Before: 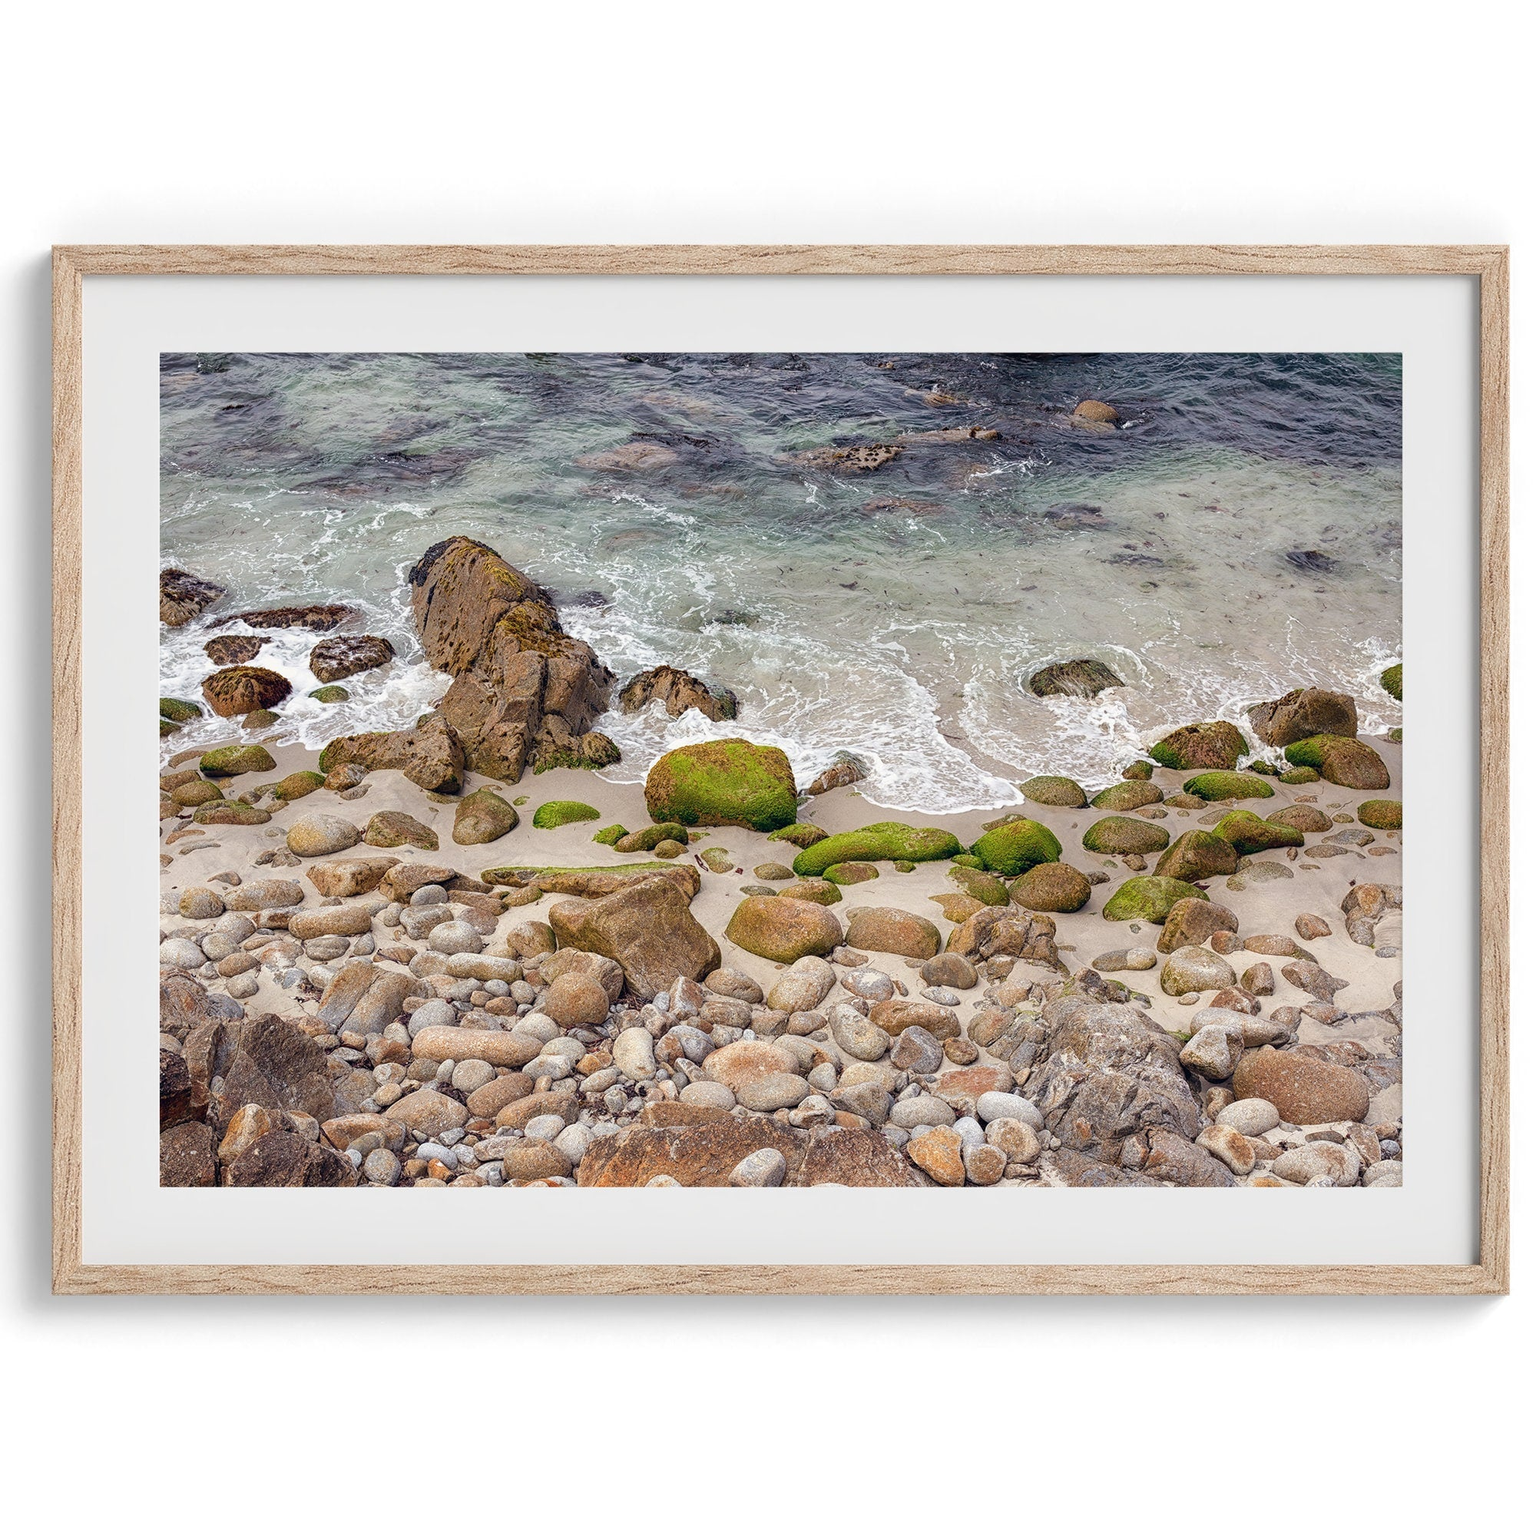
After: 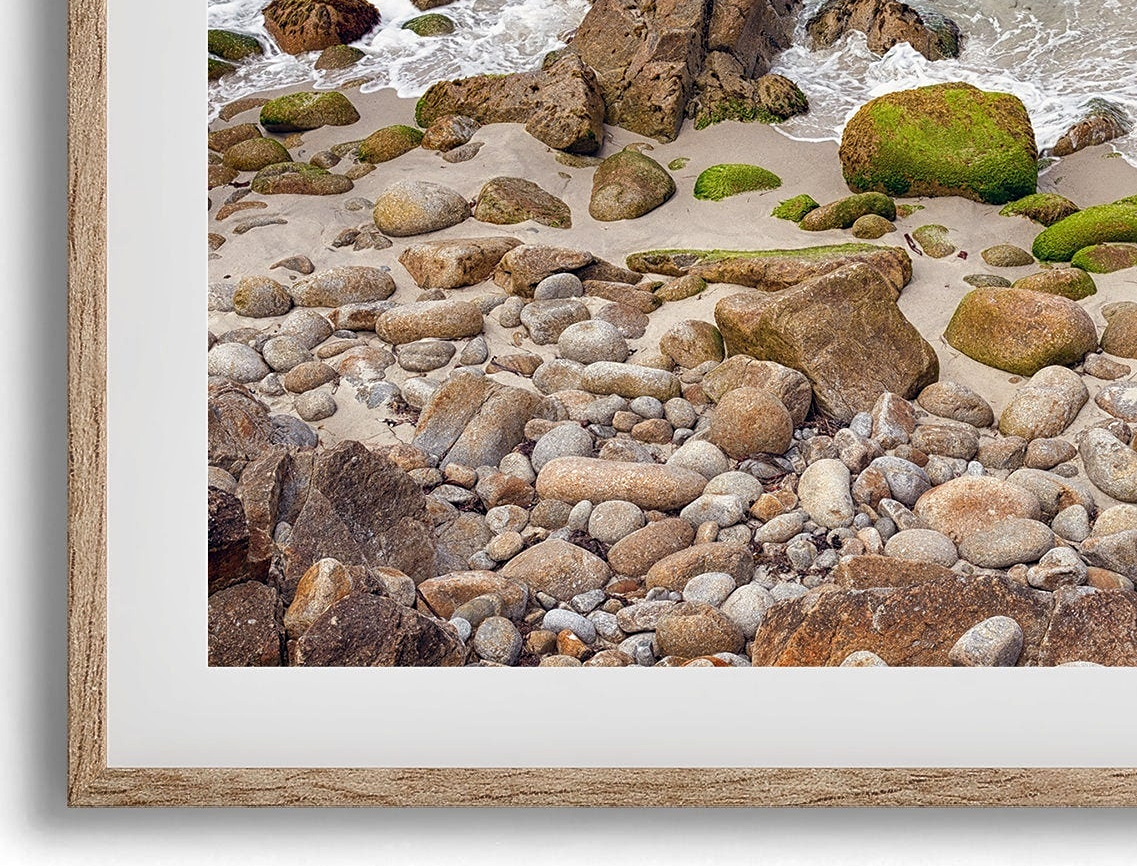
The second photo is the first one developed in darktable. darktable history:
crop: top 43.987%, right 43.141%, bottom 12.693%
sharpen: amount 0.215
shadows and highlights: shadows color adjustment 97.98%, highlights color adjustment 58.05%, low approximation 0.01, soften with gaussian
